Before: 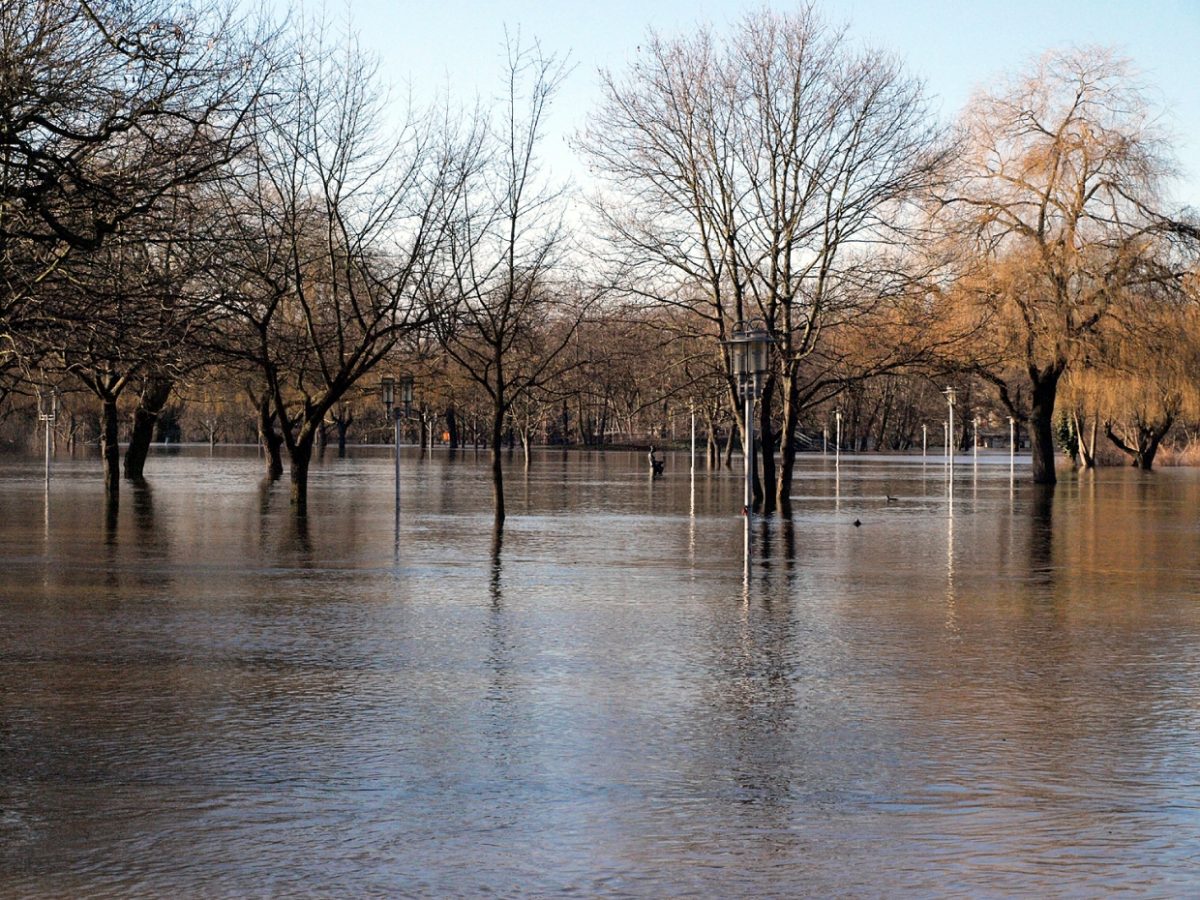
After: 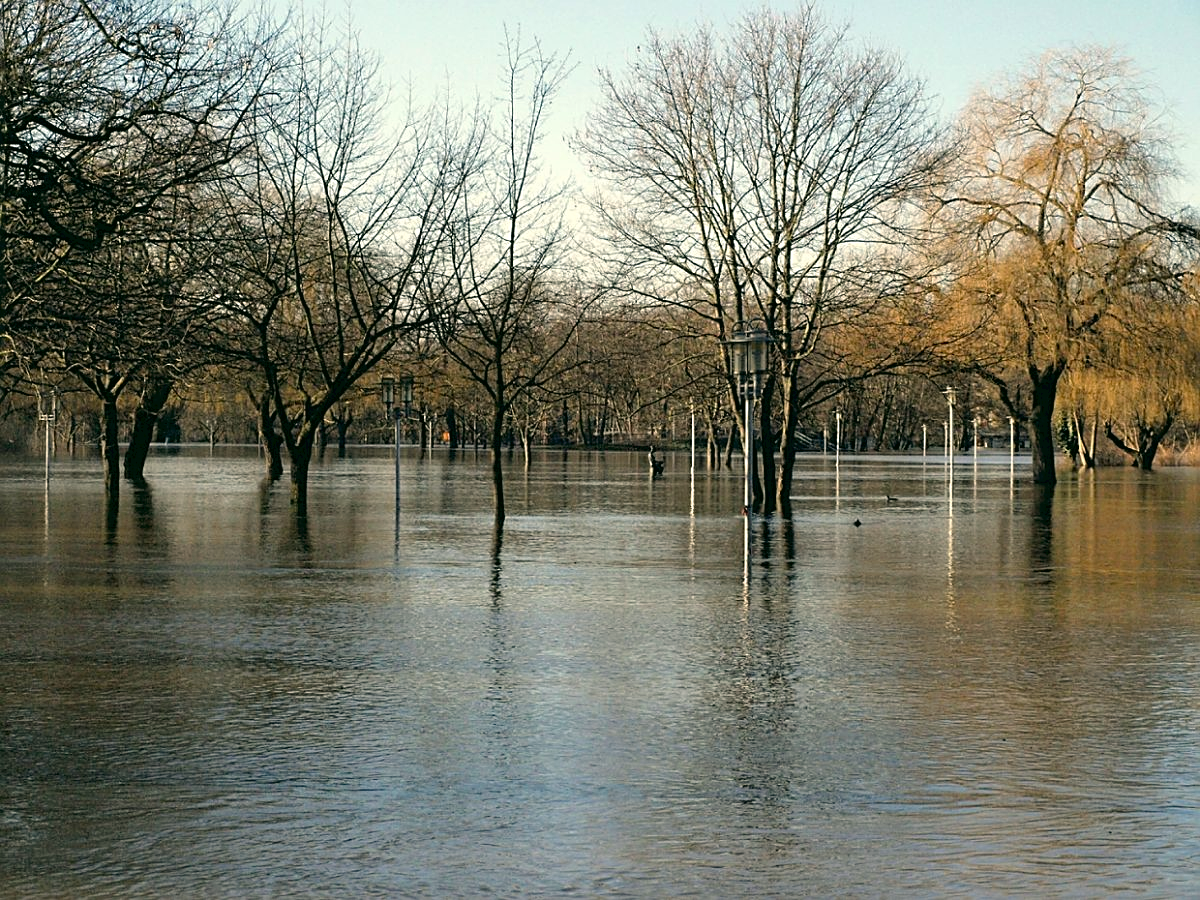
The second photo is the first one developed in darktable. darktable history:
sharpen: on, module defaults
color correction: highlights a* -0.548, highlights b* 9.55, shadows a* -9.28, shadows b* 1.24
color zones: curves: ch1 [(0, 0.523) (0.143, 0.545) (0.286, 0.52) (0.429, 0.506) (0.571, 0.503) (0.714, 0.503) (0.857, 0.508) (1, 0.523)]
tone curve: curves: ch0 [(0, 0) (0.003, 0.032) (0.011, 0.034) (0.025, 0.039) (0.044, 0.055) (0.069, 0.078) (0.1, 0.111) (0.136, 0.147) (0.177, 0.191) (0.224, 0.238) (0.277, 0.291) (0.335, 0.35) (0.399, 0.41) (0.468, 0.48) (0.543, 0.547) (0.623, 0.621) (0.709, 0.699) (0.801, 0.789) (0.898, 0.884) (1, 1)], preserve colors none
